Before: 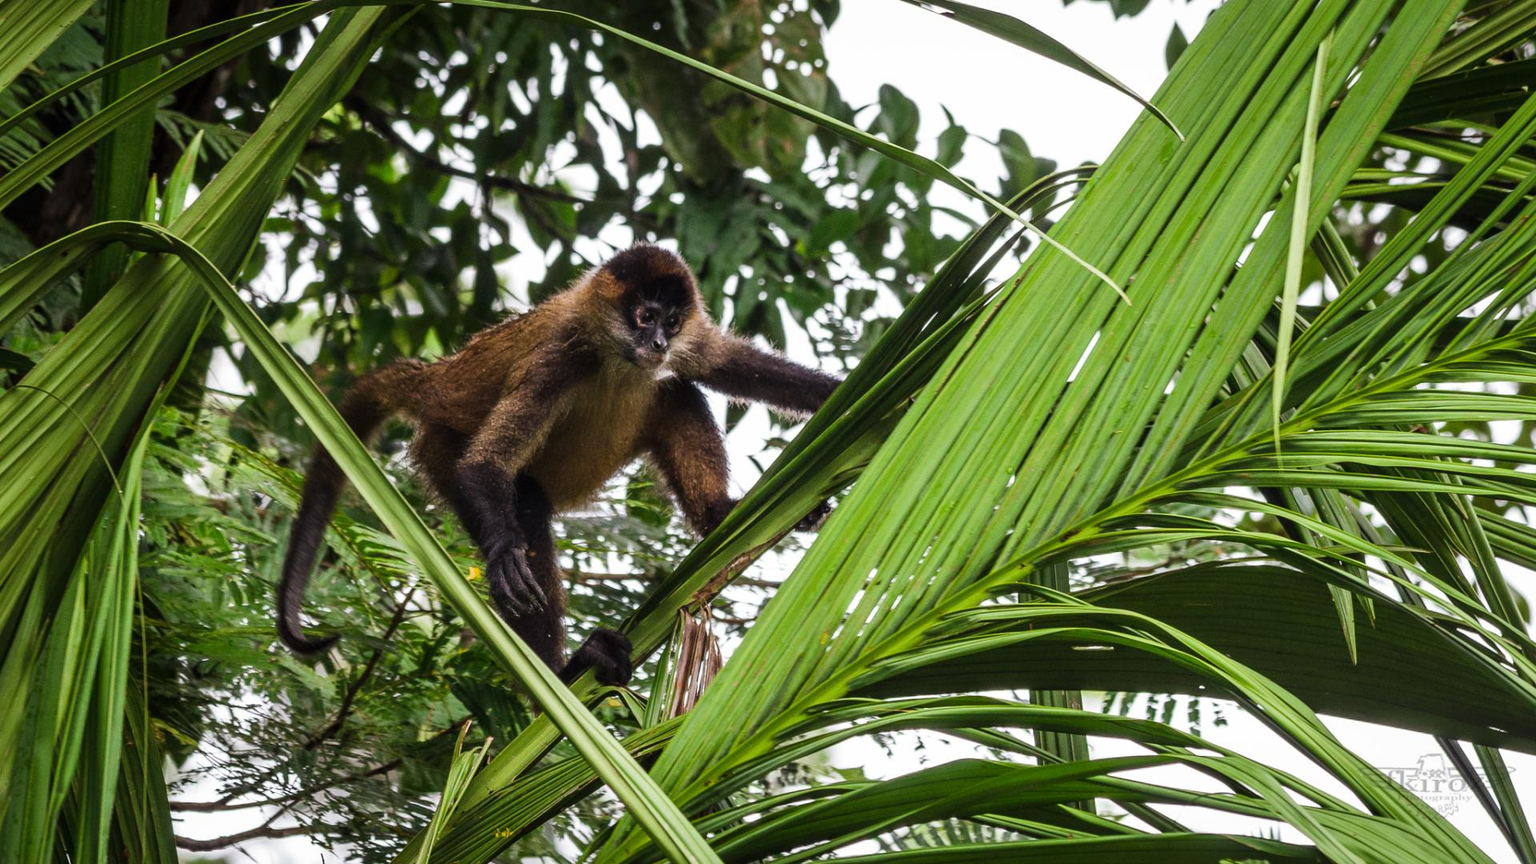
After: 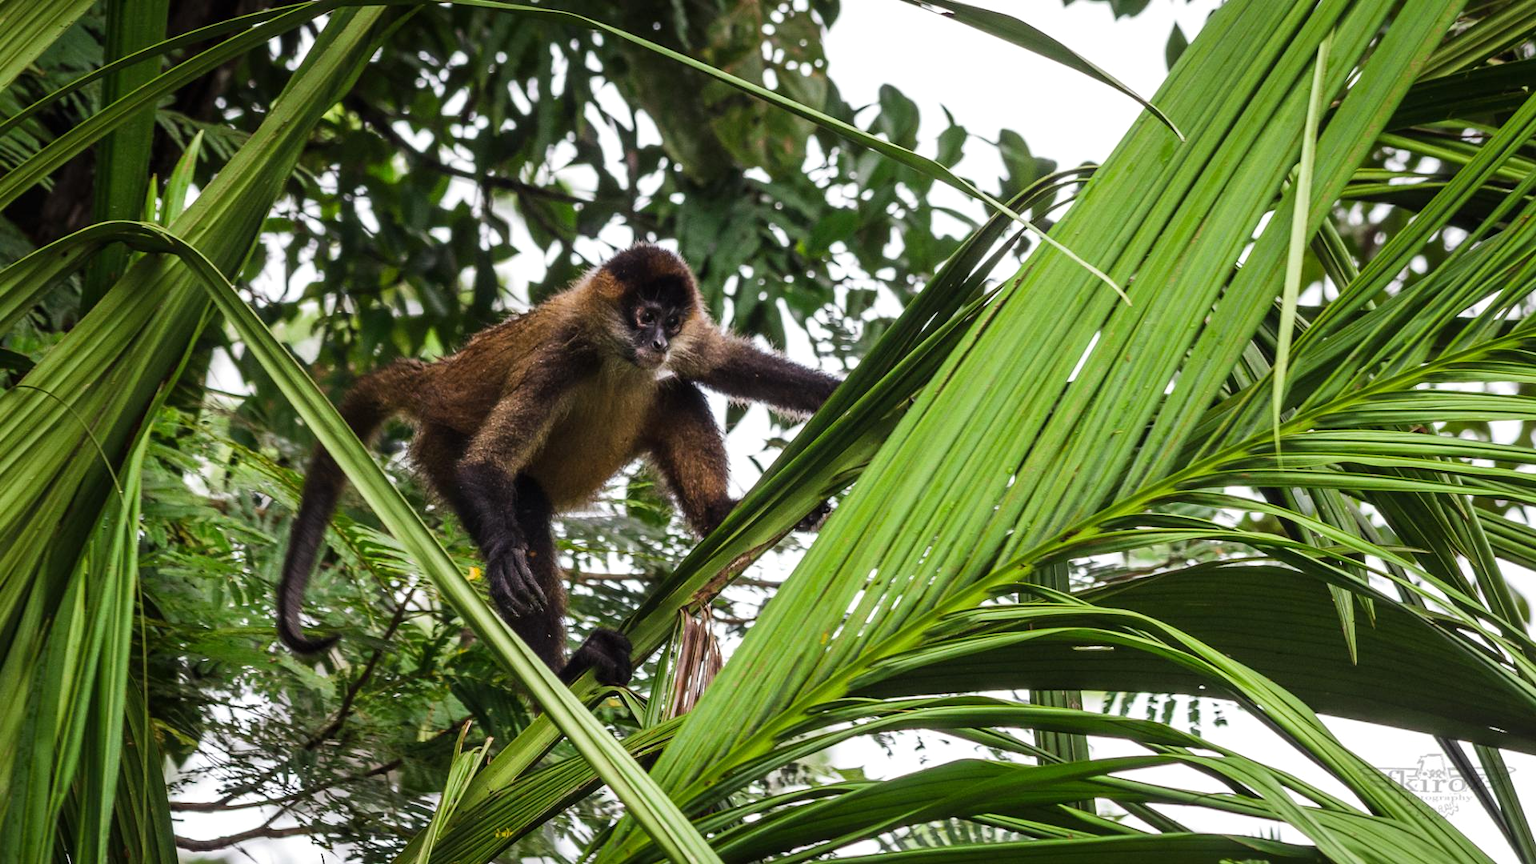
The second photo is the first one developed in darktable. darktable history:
levels: white 99.98%, levels [0, 0.492, 0.984]
